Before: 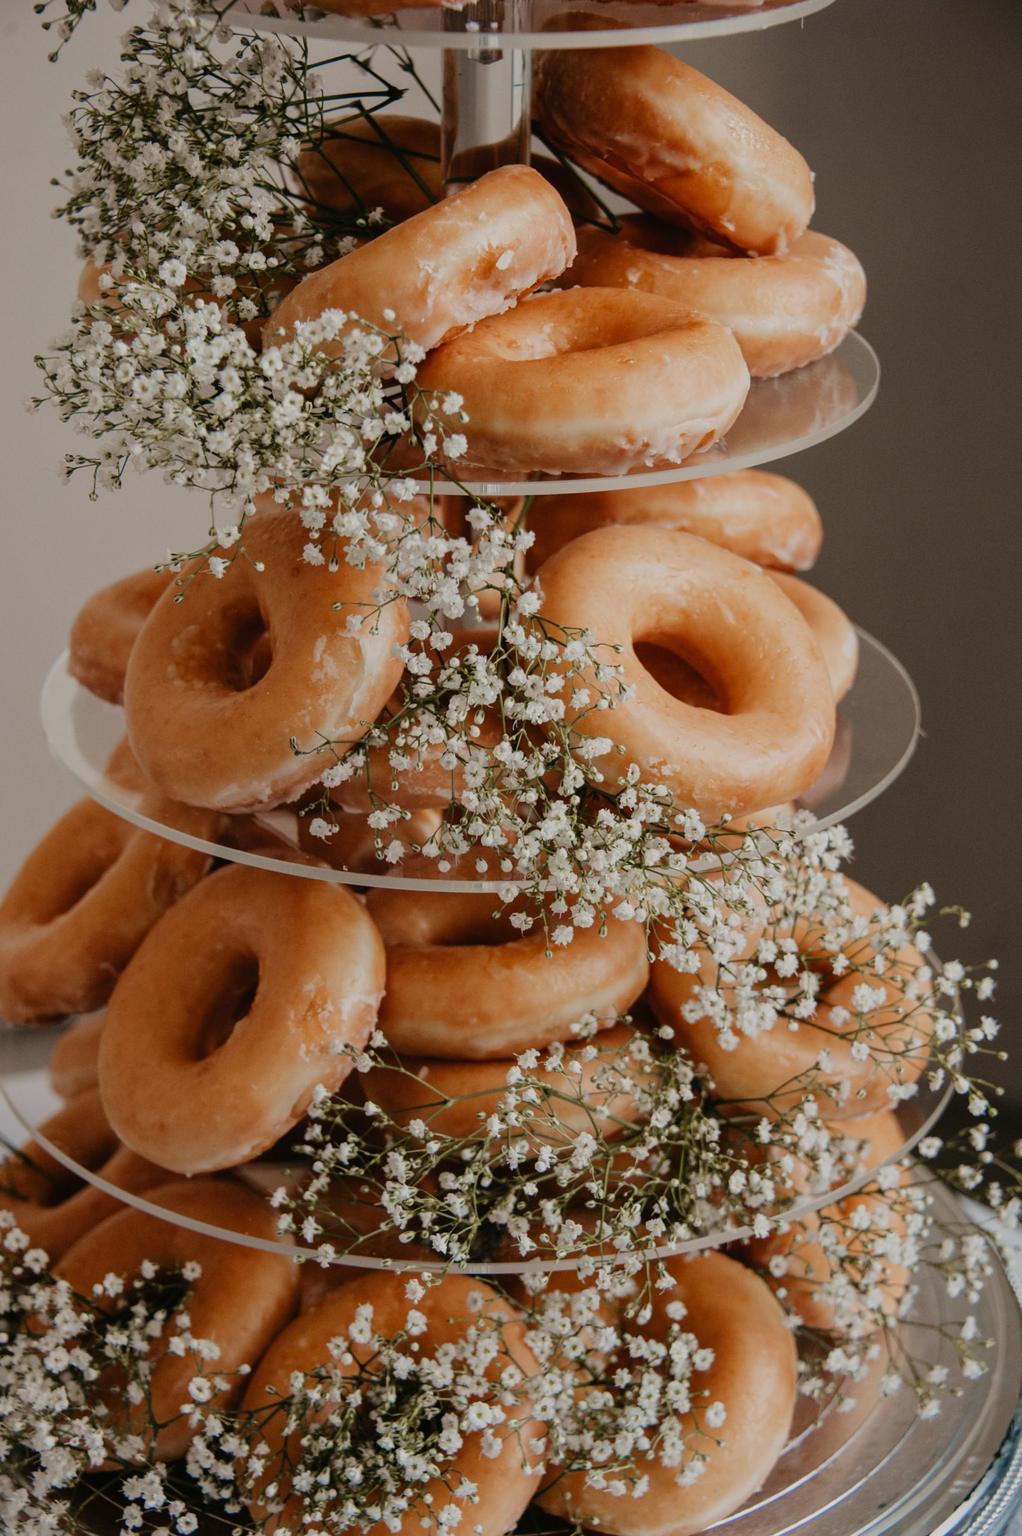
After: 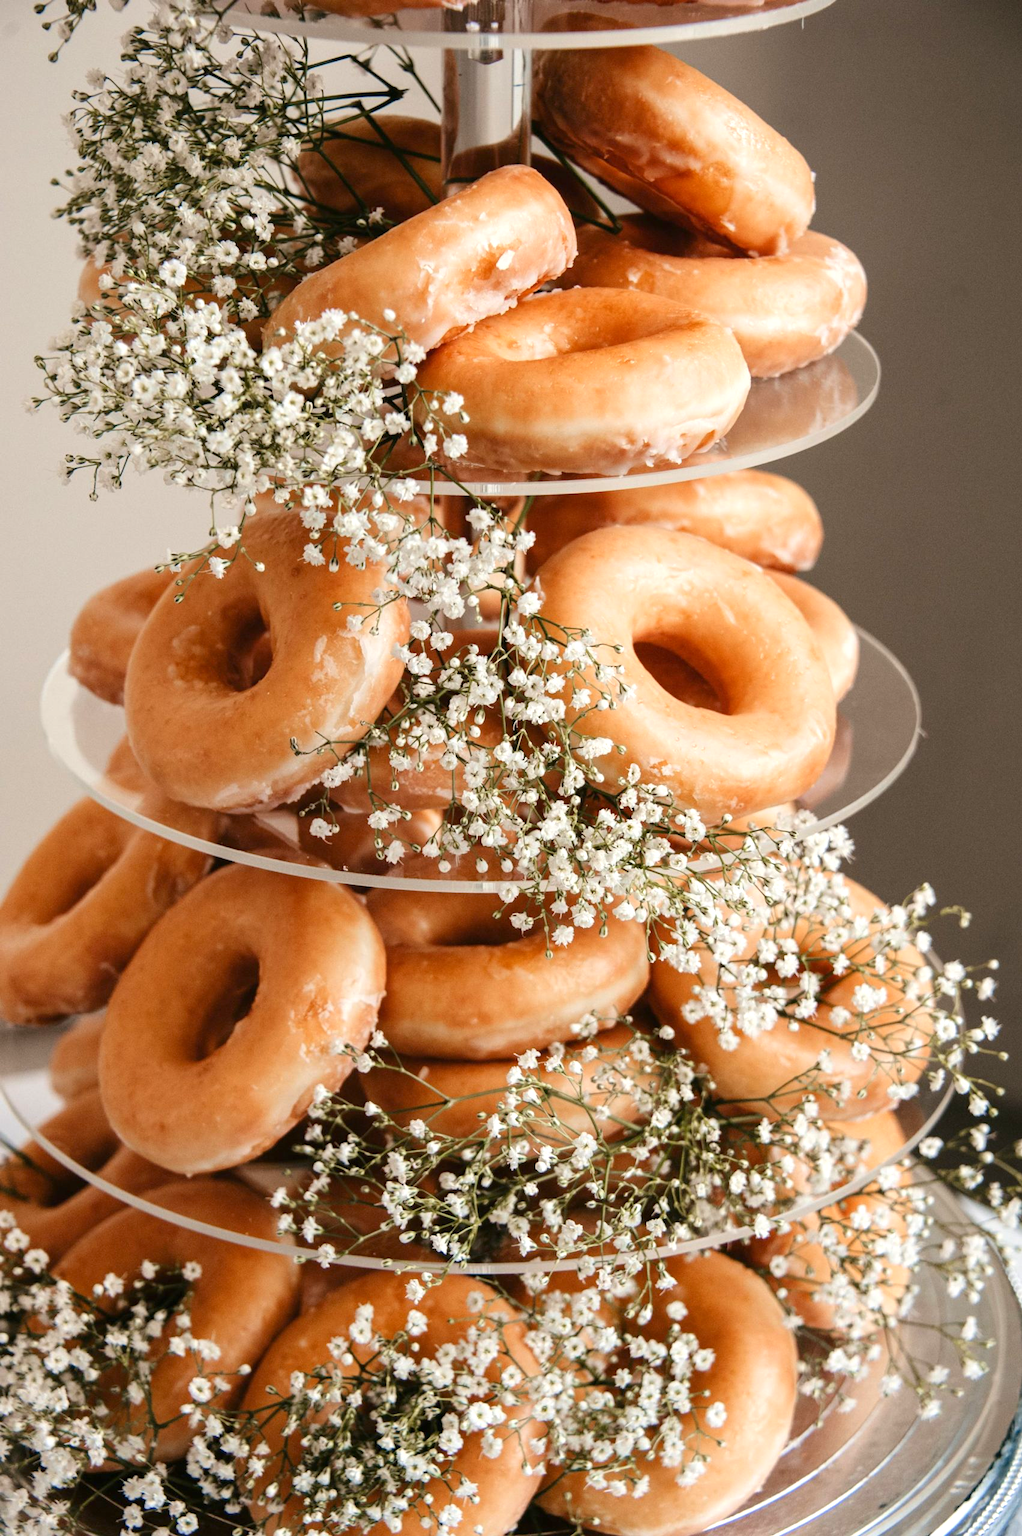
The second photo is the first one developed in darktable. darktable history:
exposure: black level correction 0.001, exposure 0.962 EV, compensate highlight preservation false
